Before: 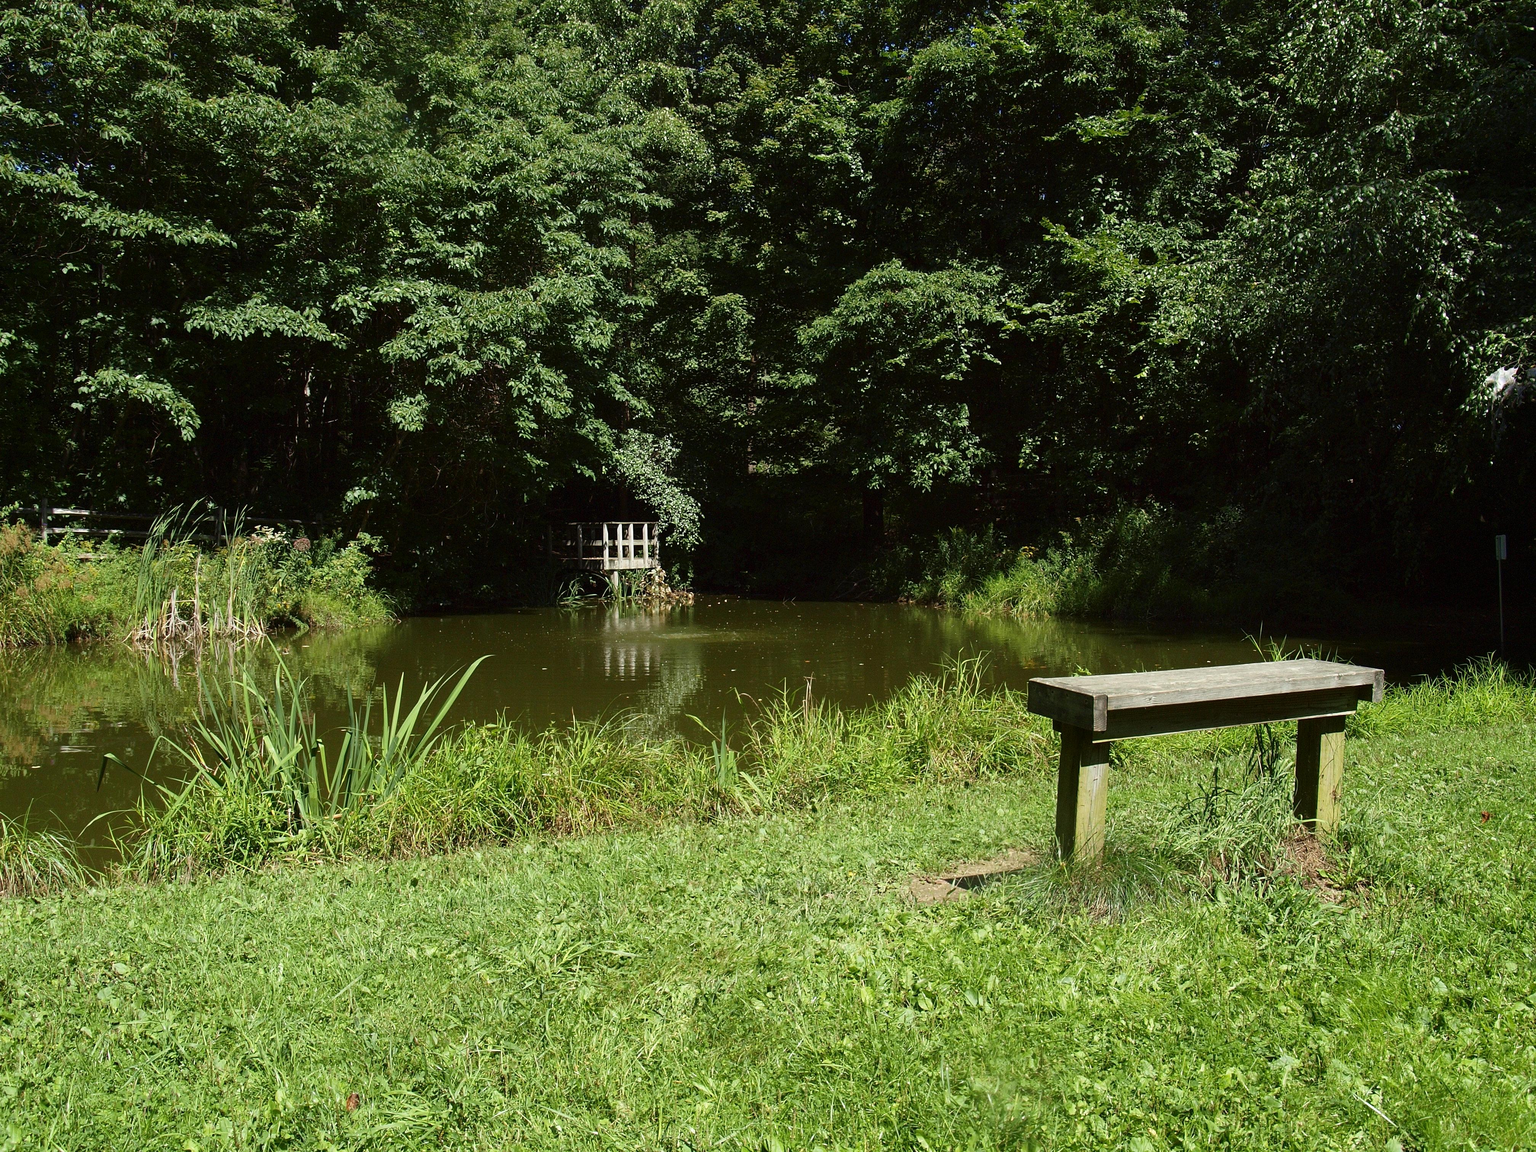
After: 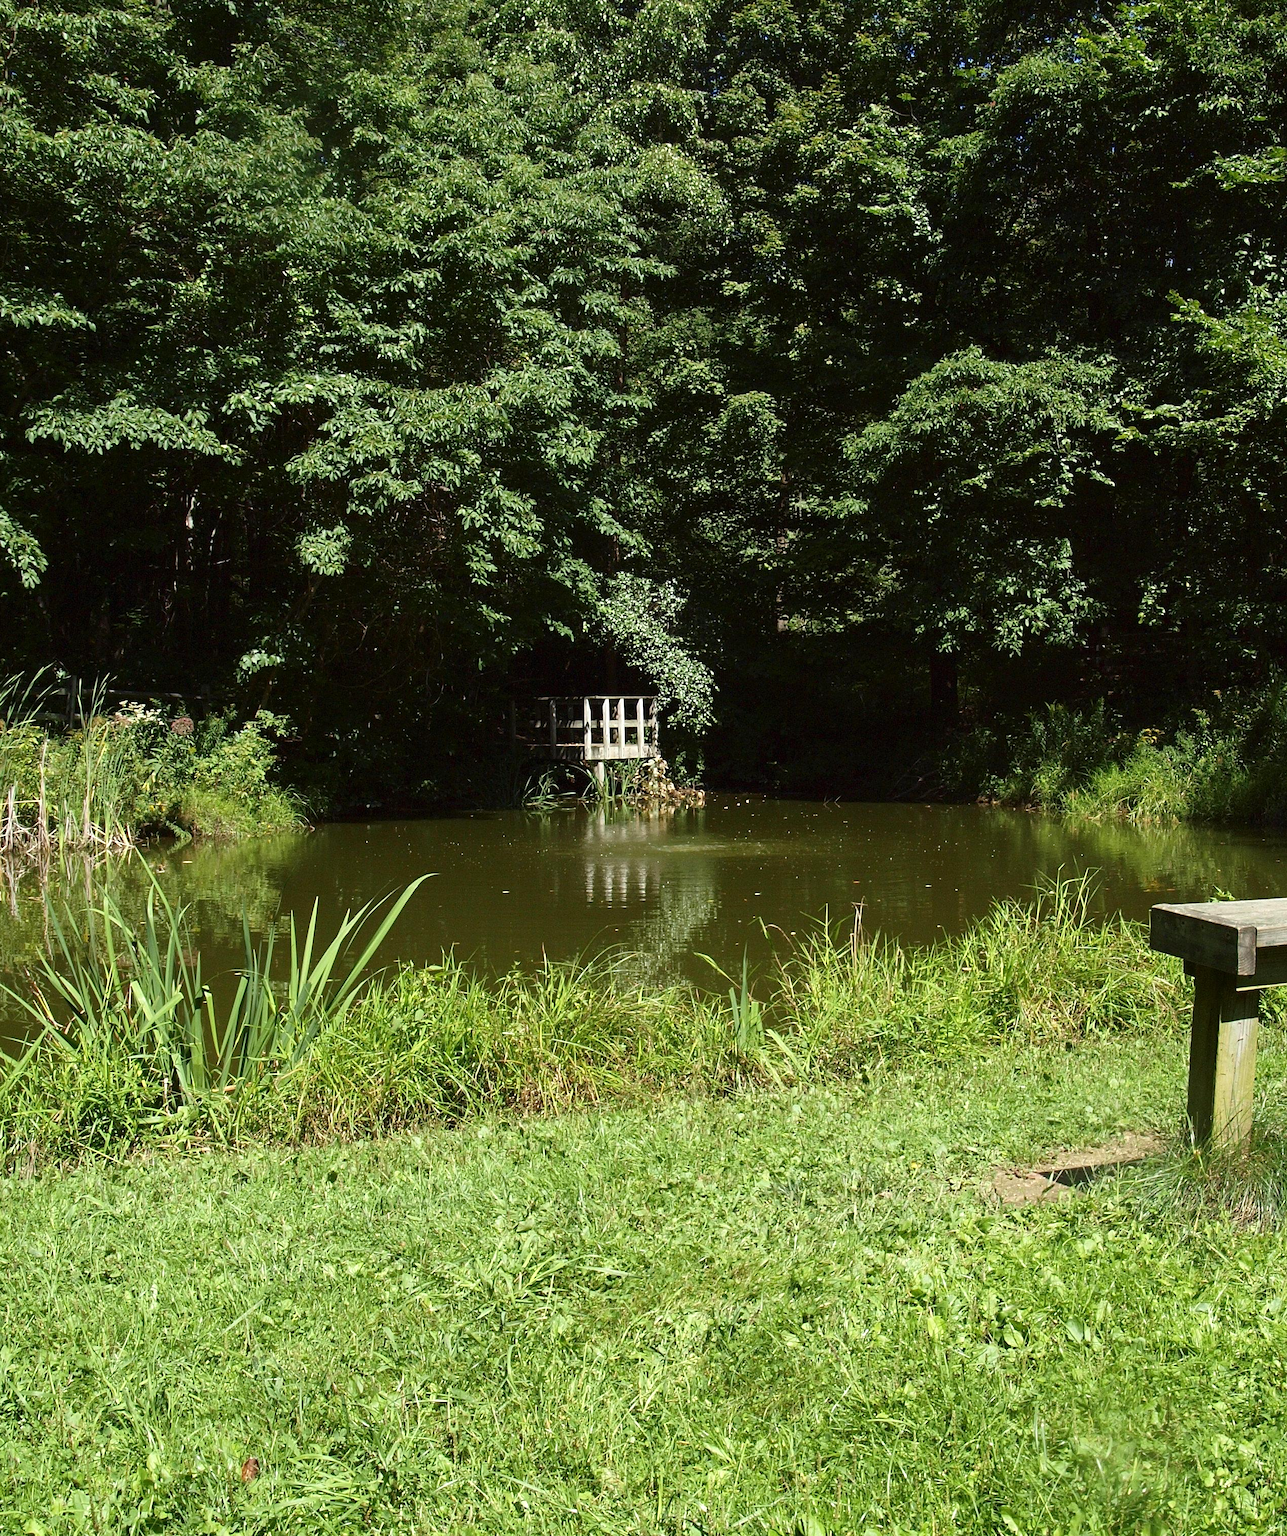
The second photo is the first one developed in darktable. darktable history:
crop: left 10.778%, right 26.328%
exposure: exposure 0.229 EV, compensate highlight preservation false
